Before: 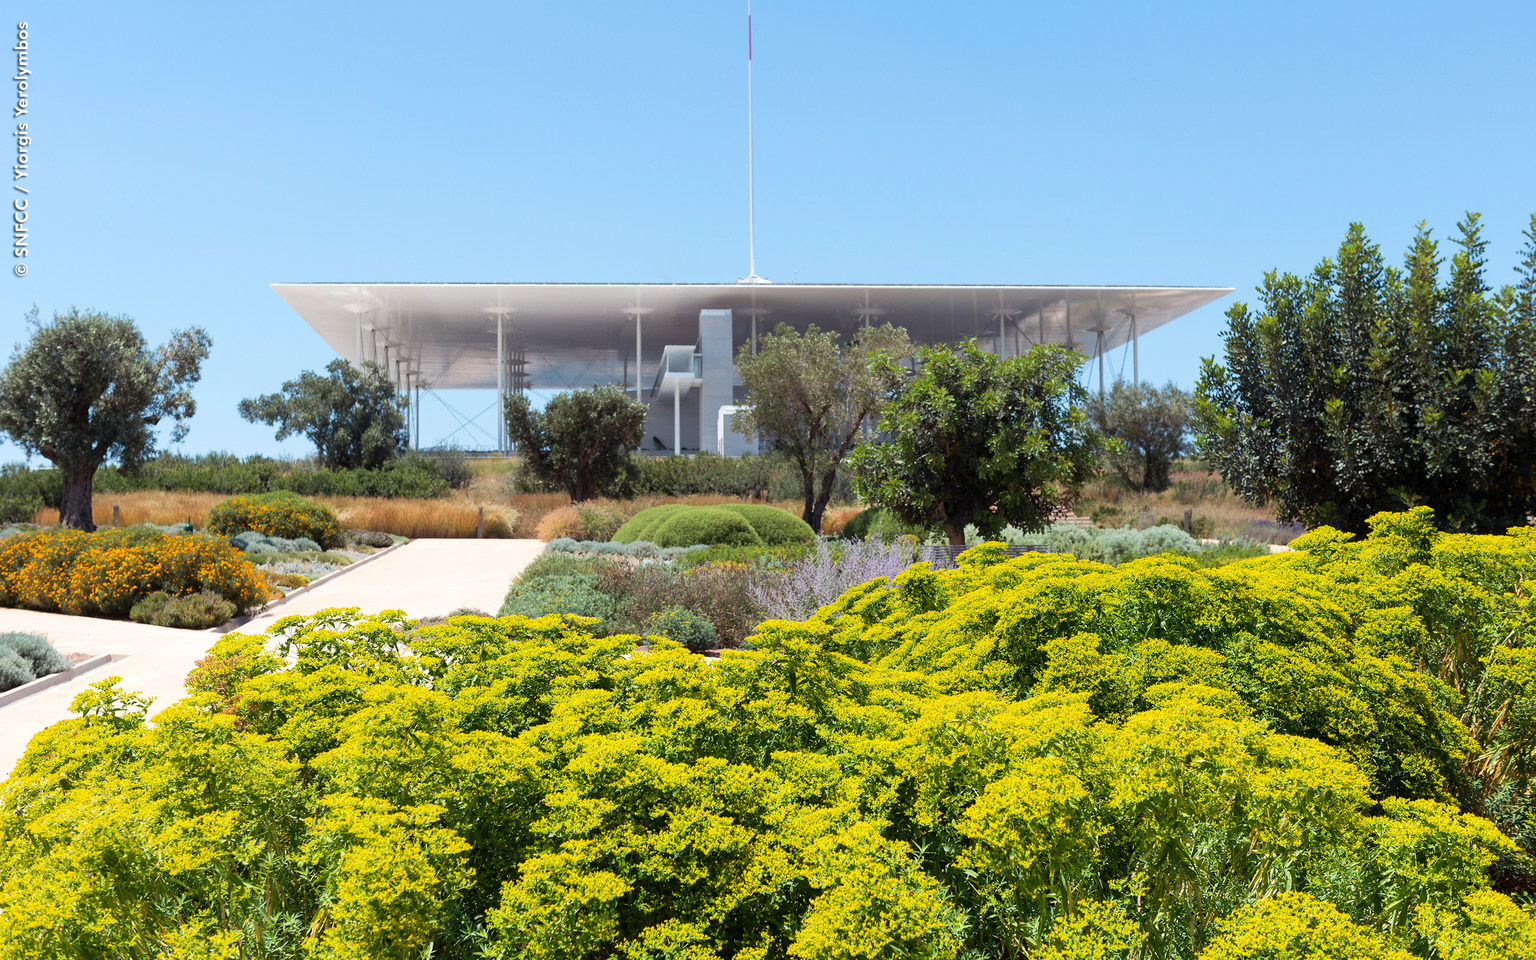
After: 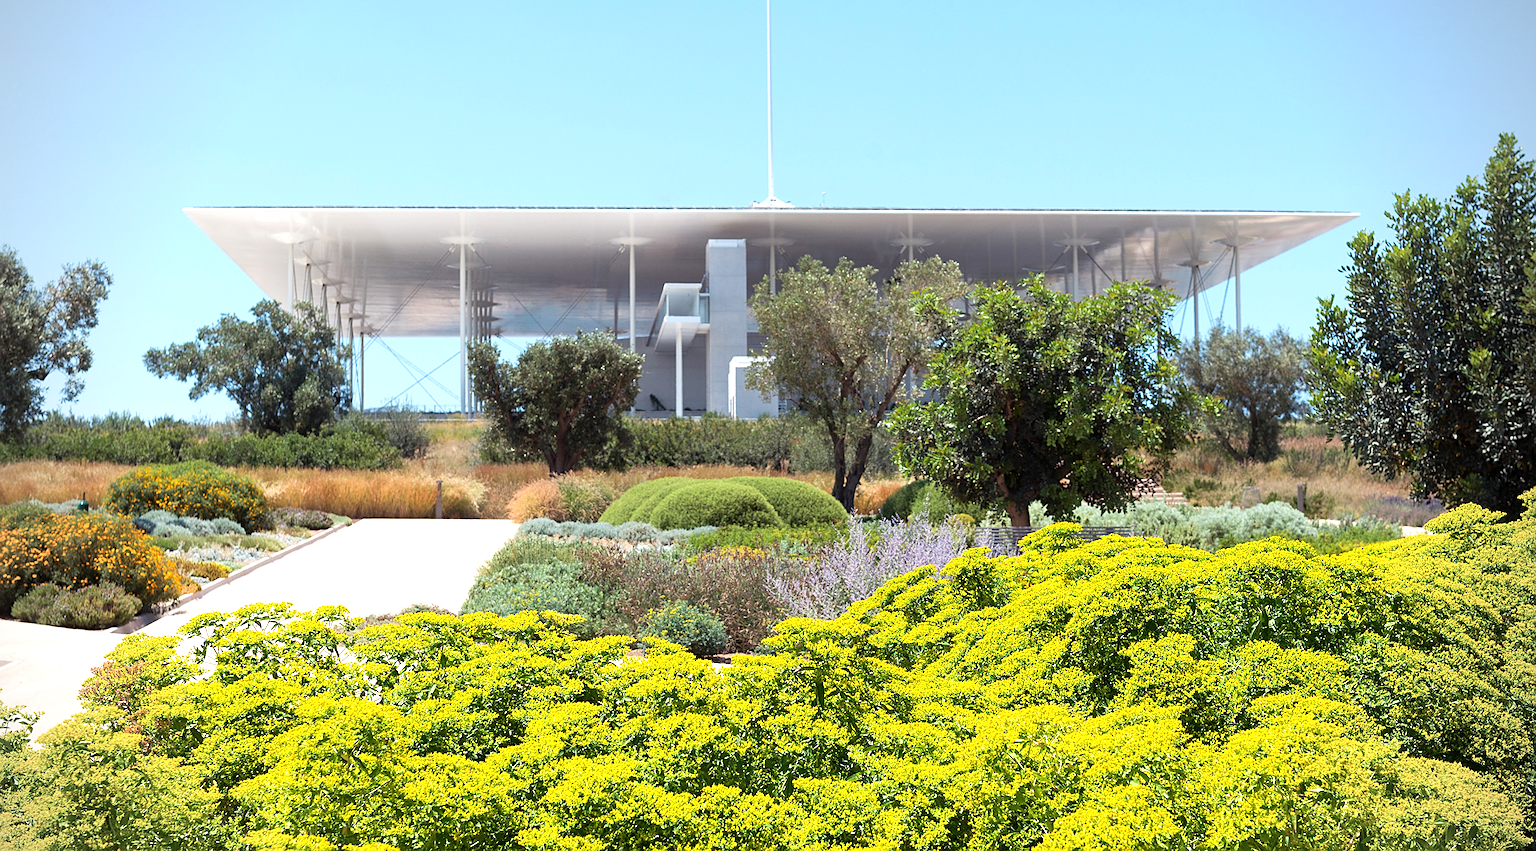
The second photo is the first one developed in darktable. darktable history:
exposure: exposure 0.426 EV, compensate highlight preservation false
sharpen: on, module defaults
crop: left 7.856%, top 11.836%, right 10.12%, bottom 15.387%
vignetting: on, module defaults
